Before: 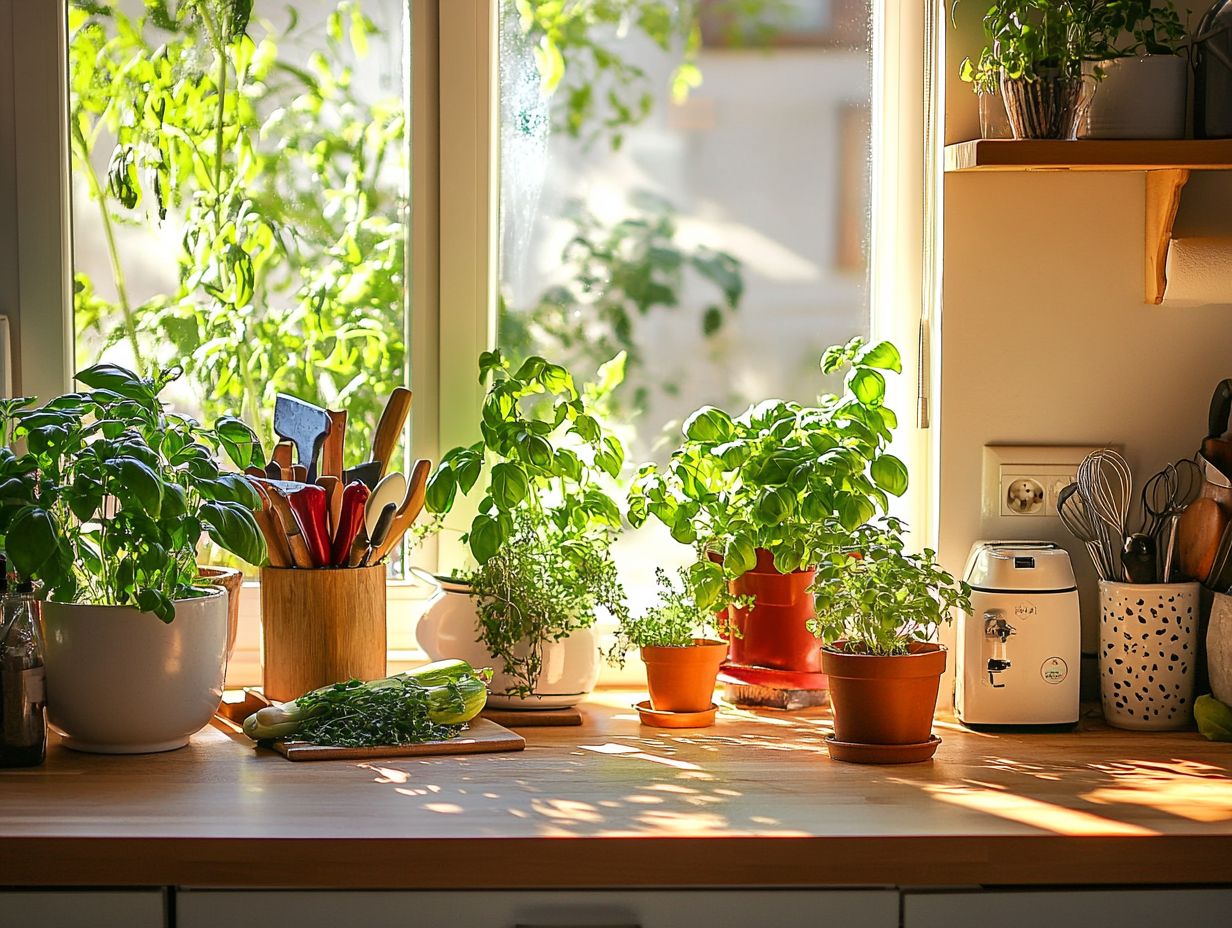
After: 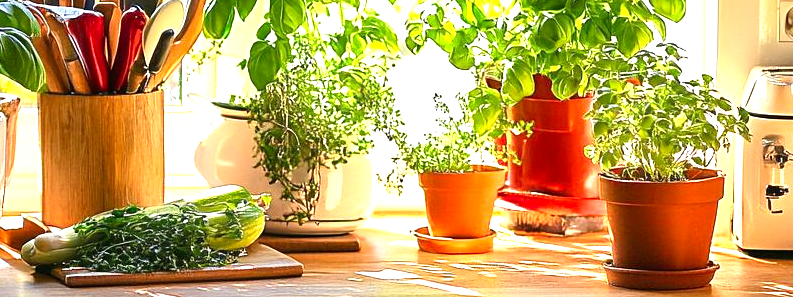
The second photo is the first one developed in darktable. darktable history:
crop: left 18.091%, top 51.13%, right 17.525%, bottom 16.85%
white balance: emerald 1
levels: levels [0, 0.374, 0.749]
